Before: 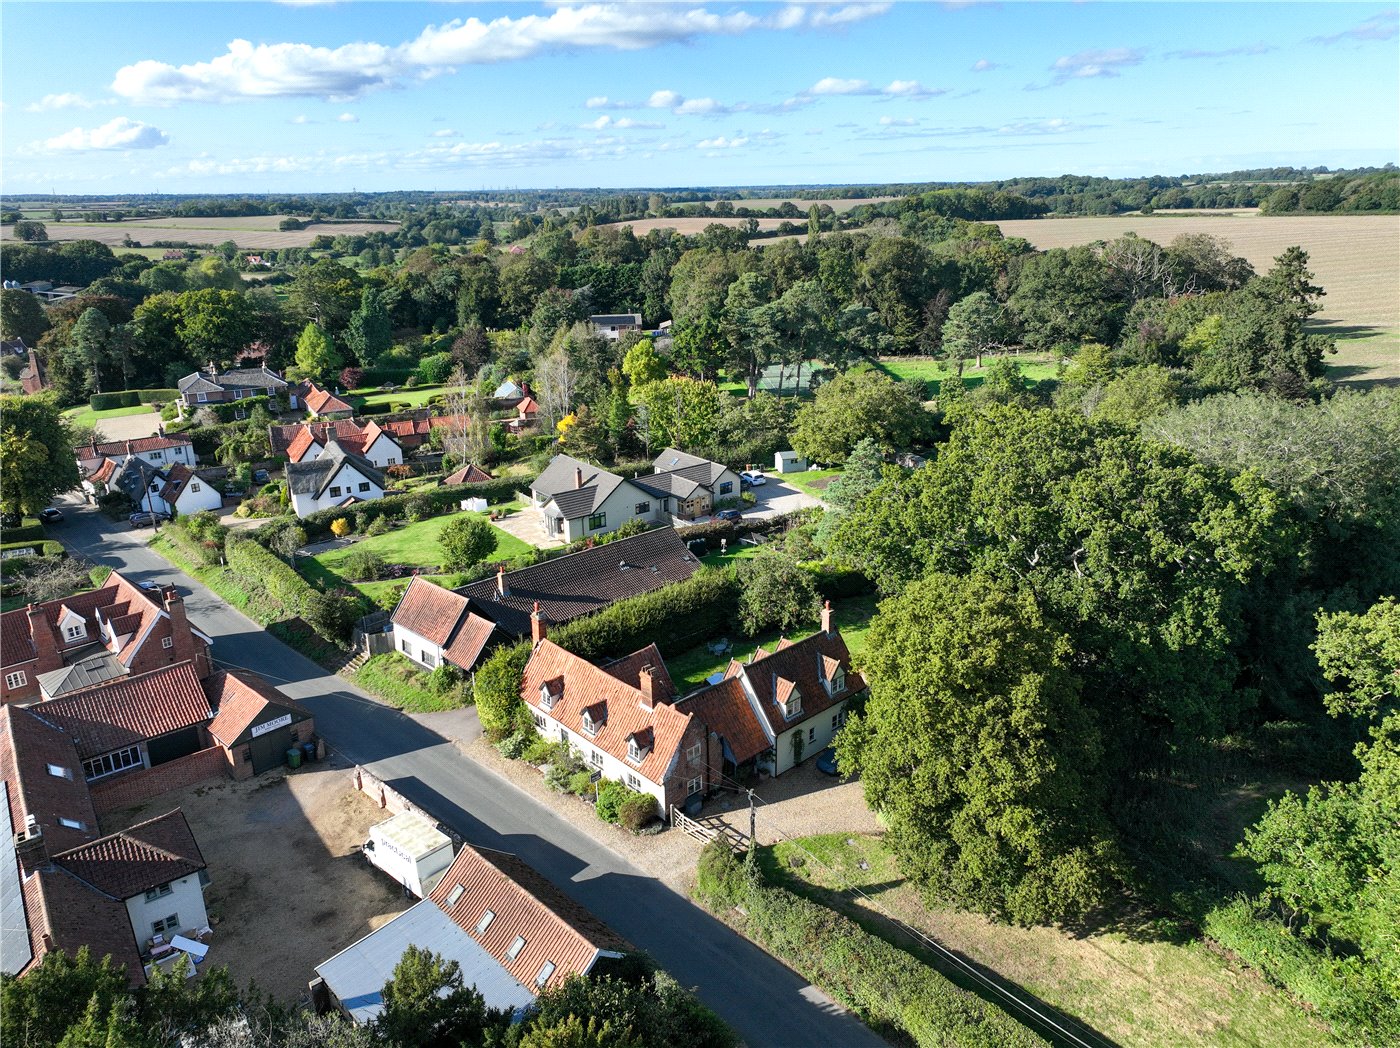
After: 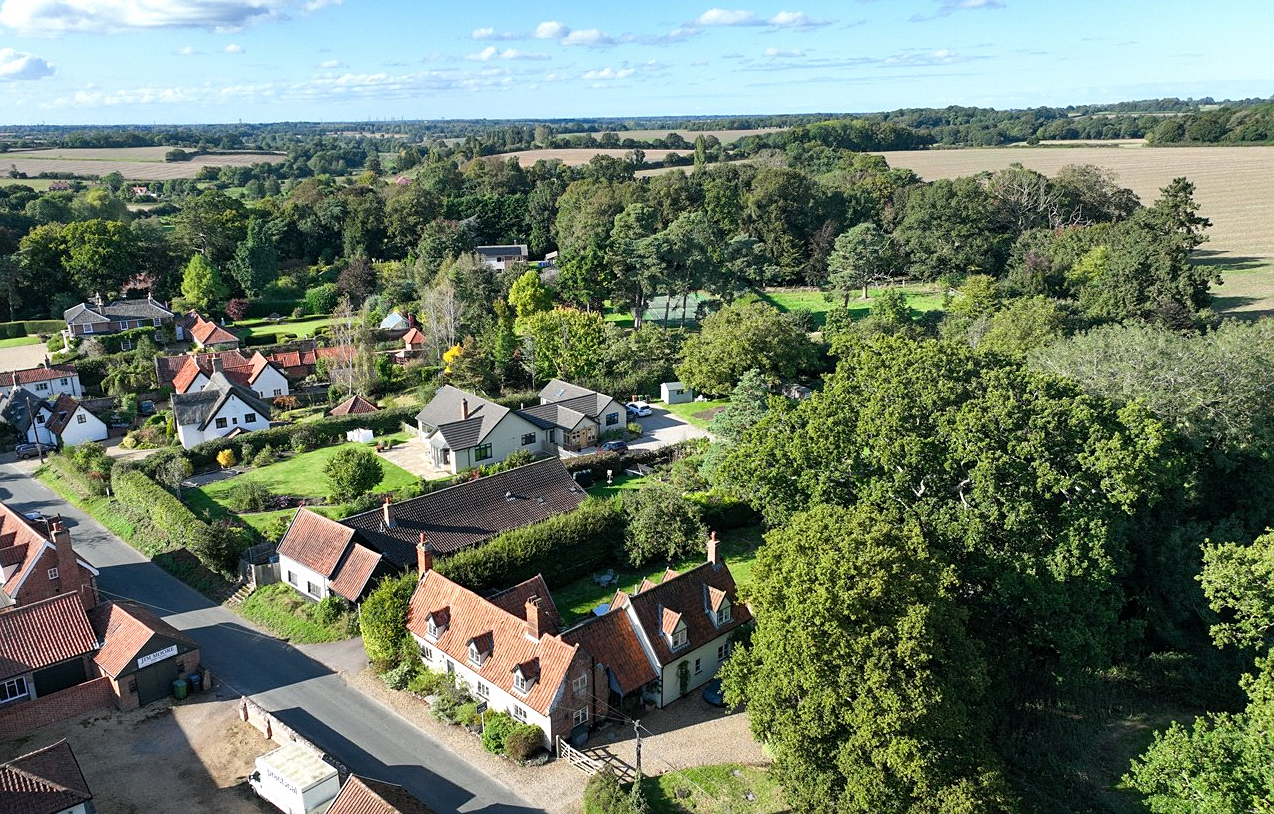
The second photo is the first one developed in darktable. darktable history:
crop: left 8.155%, top 6.611%, bottom 15.385%
sharpen: amount 0.2
